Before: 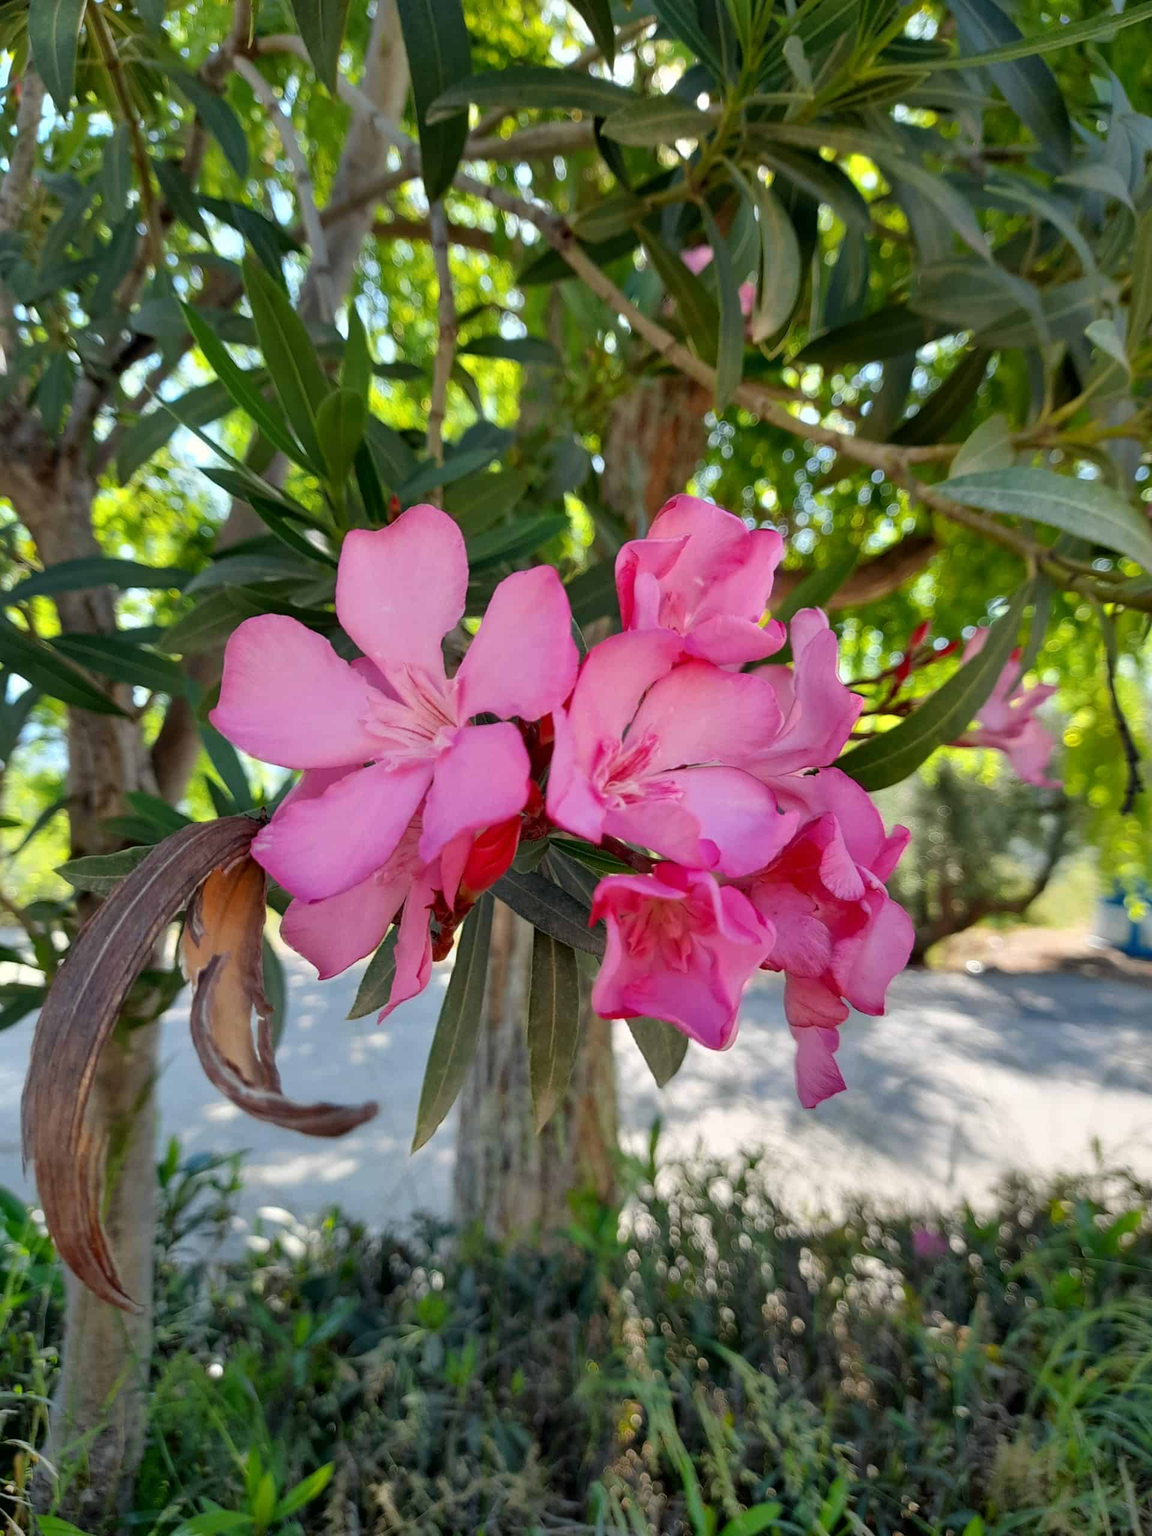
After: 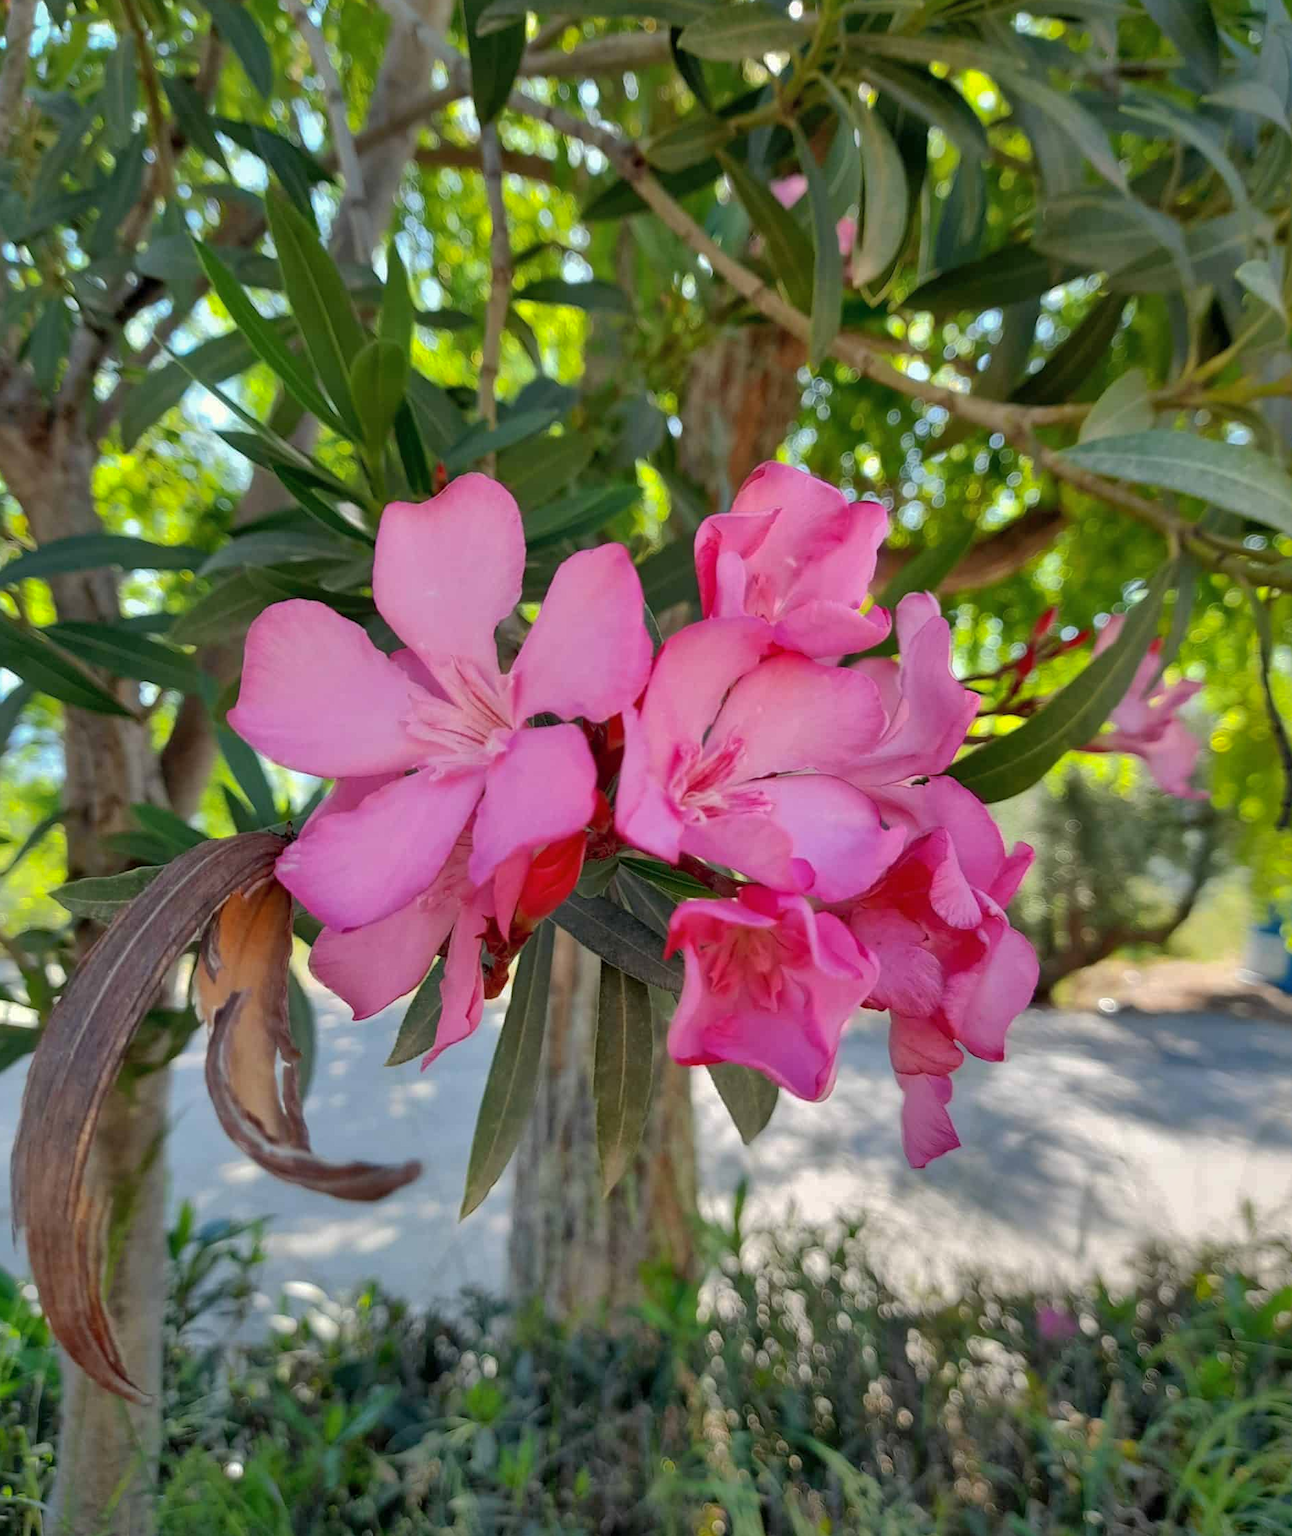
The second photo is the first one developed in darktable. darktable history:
crop: left 1.092%, top 6.102%, right 1.454%, bottom 6.987%
shadows and highlights: highlights -59.97
